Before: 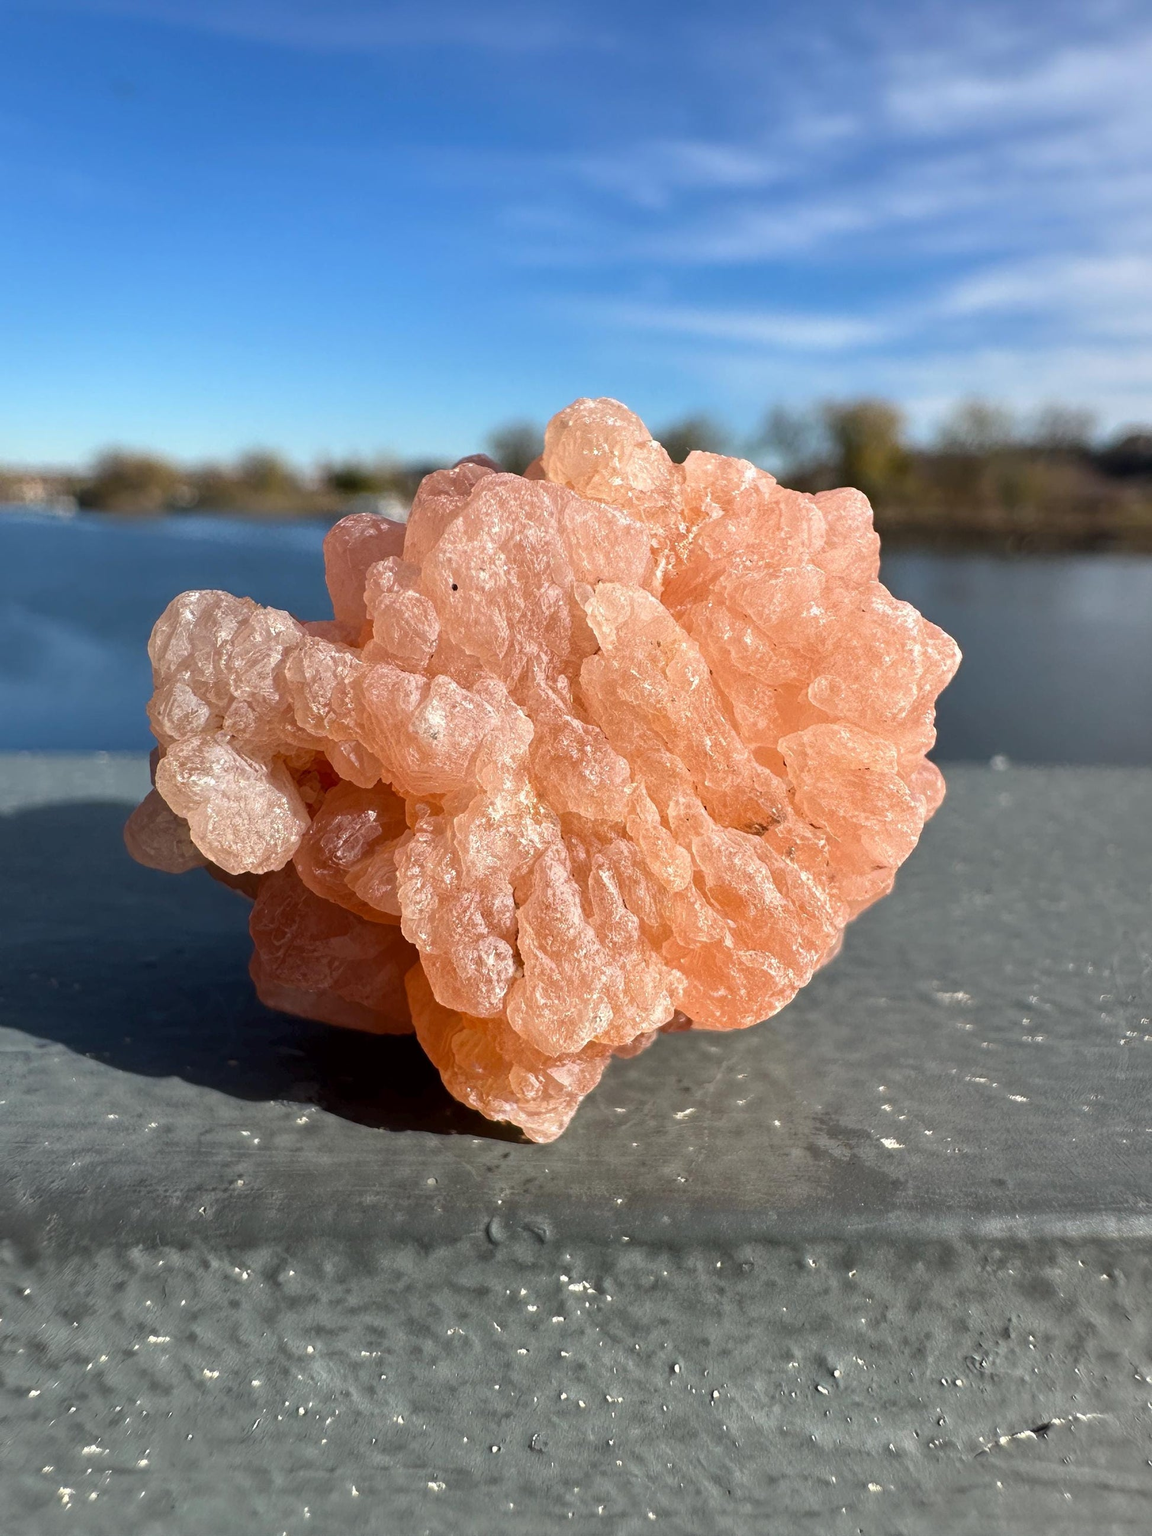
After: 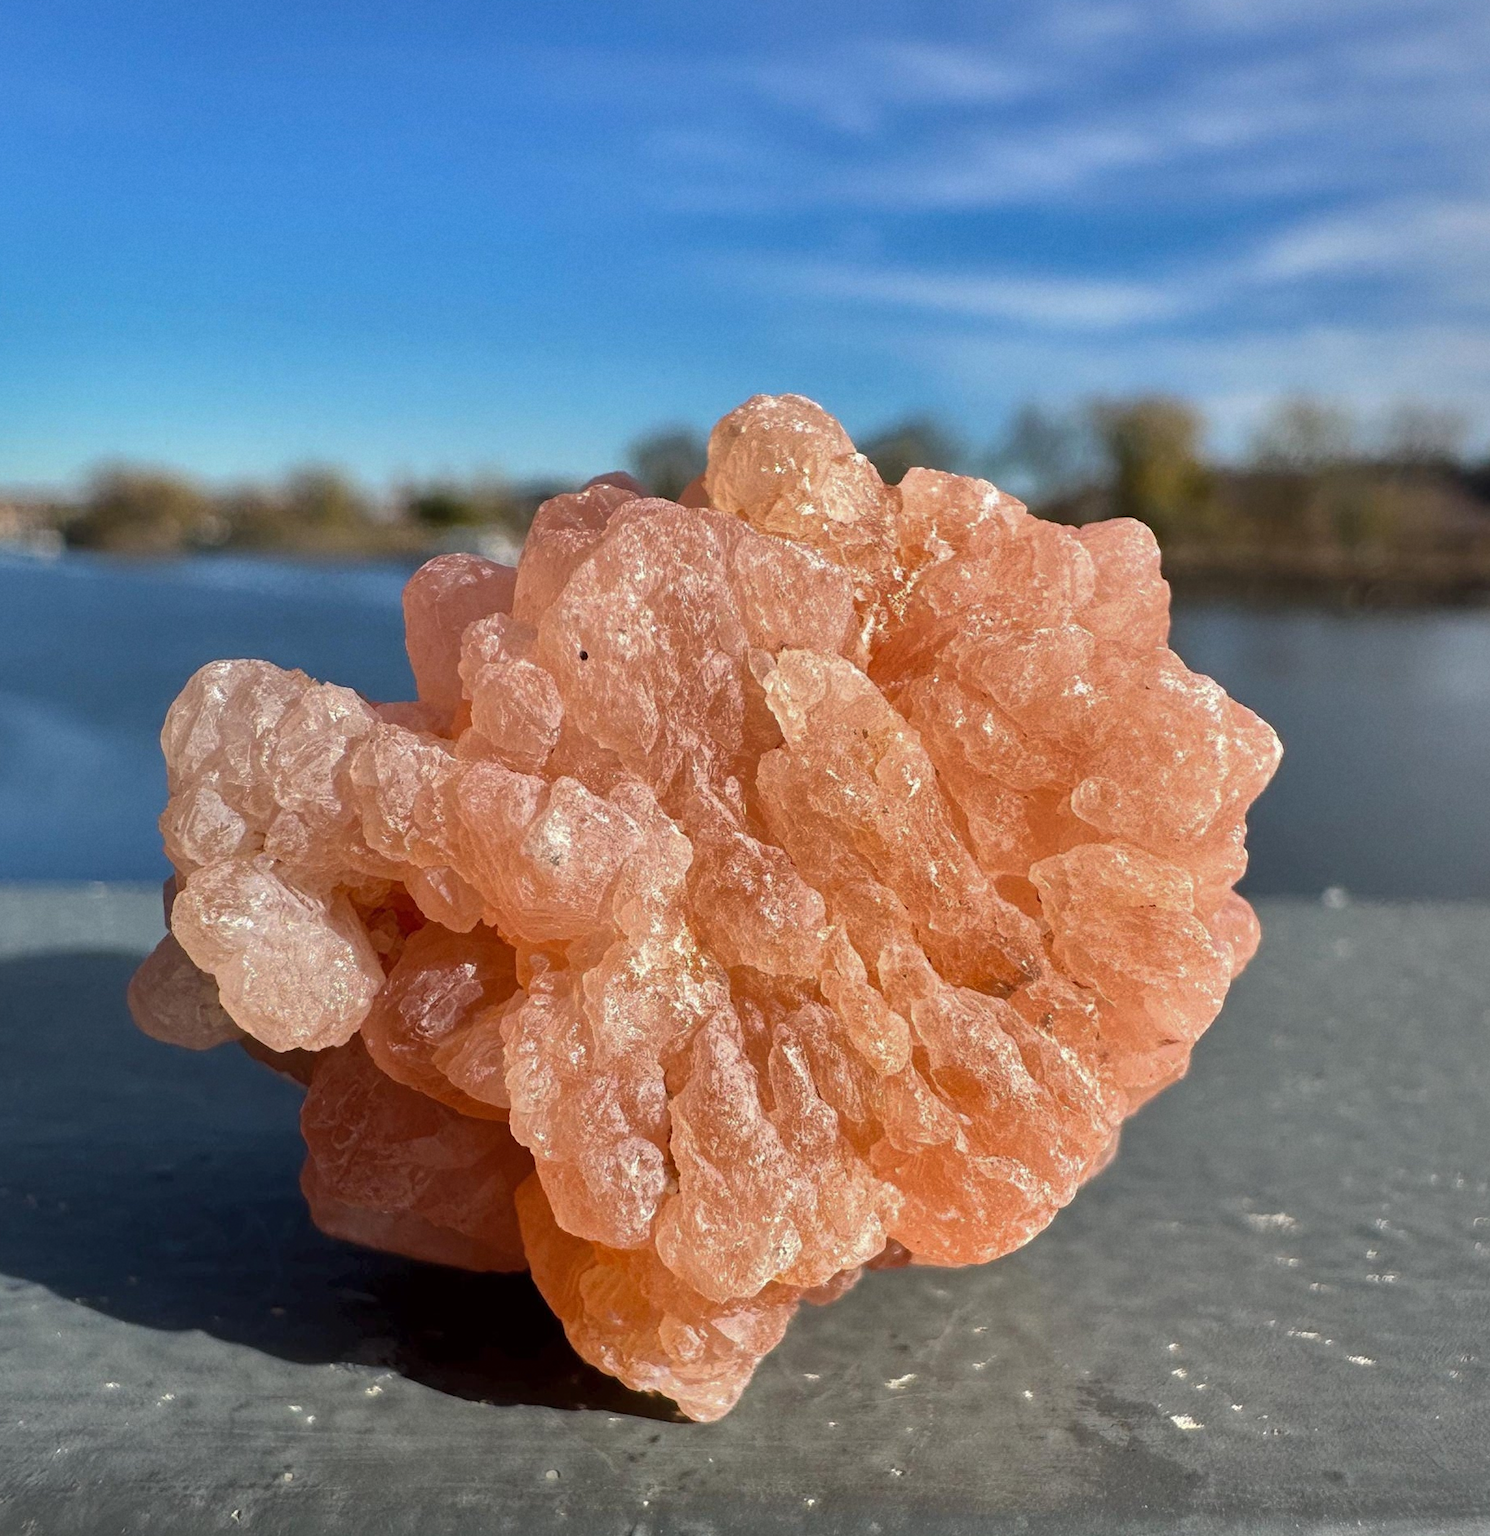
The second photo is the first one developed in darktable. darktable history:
grain: coarseness 14.57 ISO, strength 8.8%
crop: left 2.737%, top 7.287%, right 3.421%, bottom 20.179%
shadows and highlights: shadows 25, highlights -70
